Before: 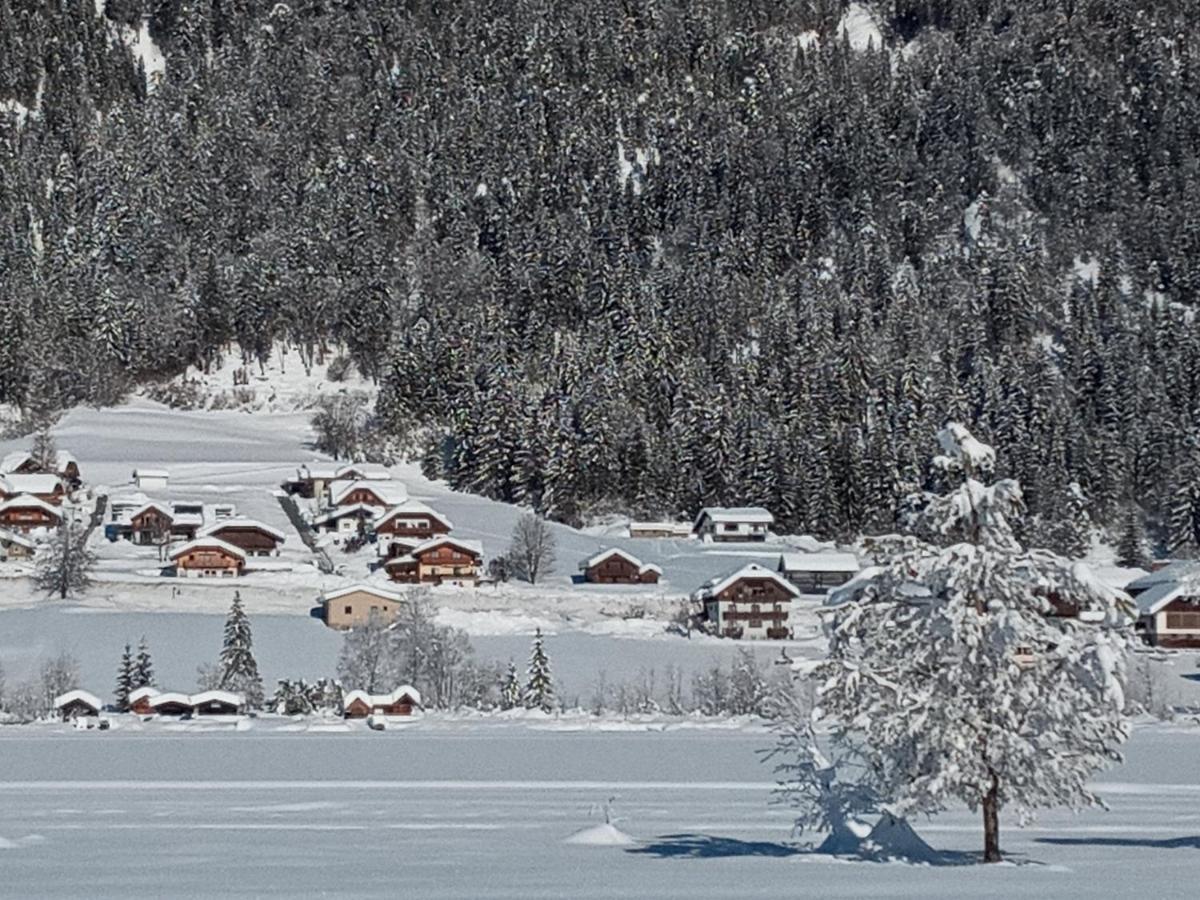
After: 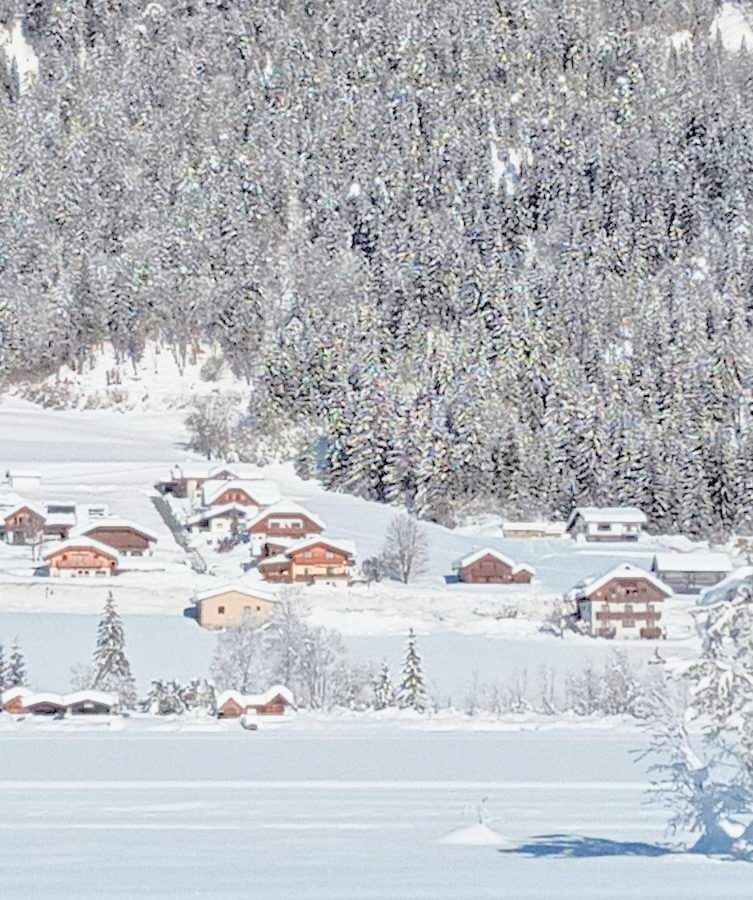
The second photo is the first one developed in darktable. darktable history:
tone equalizer: -7 EV 0.15 EV, -6 EV 0.6 EV, -5 EV 1.15 EV, -4 EV 1.33 EV, -3 EV 1.15 EV, -2 EV 0.6 EV, -1 EV 0.15 EV, mask exposure compensation -0.5 EV
contrast brightness saturation: brightness 0.28
filmic rgb: white relative exposure 3.85 EV, hardness 4.3
crop: left 10.644%, right 26.528%
exposure: exposure 0.943 EV, compensate highlight preservation false
